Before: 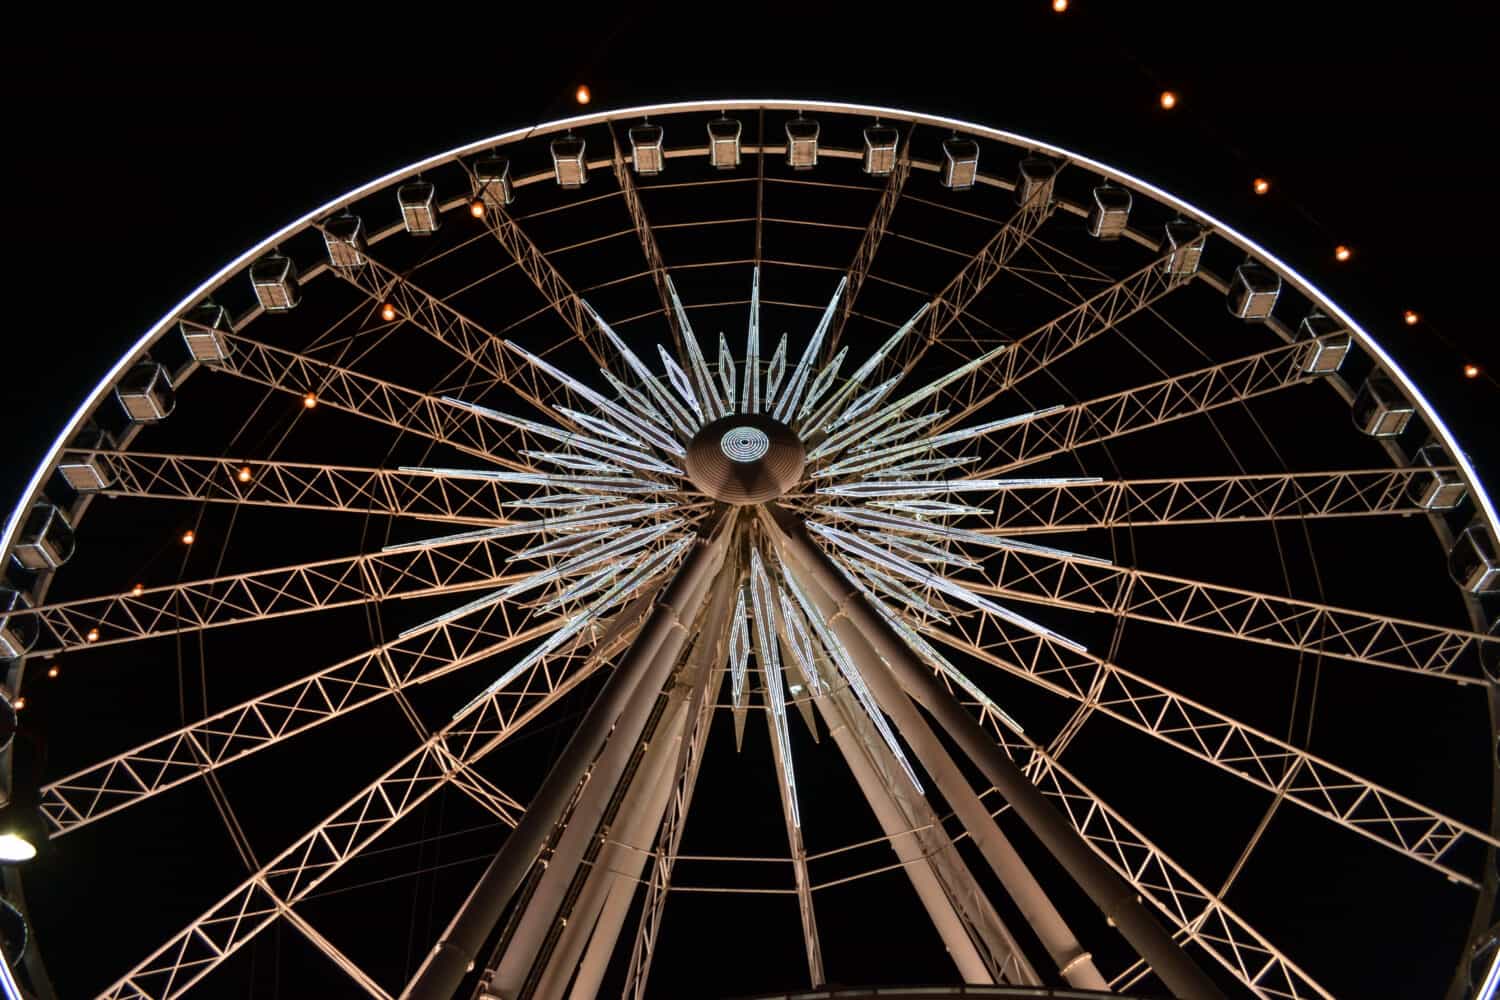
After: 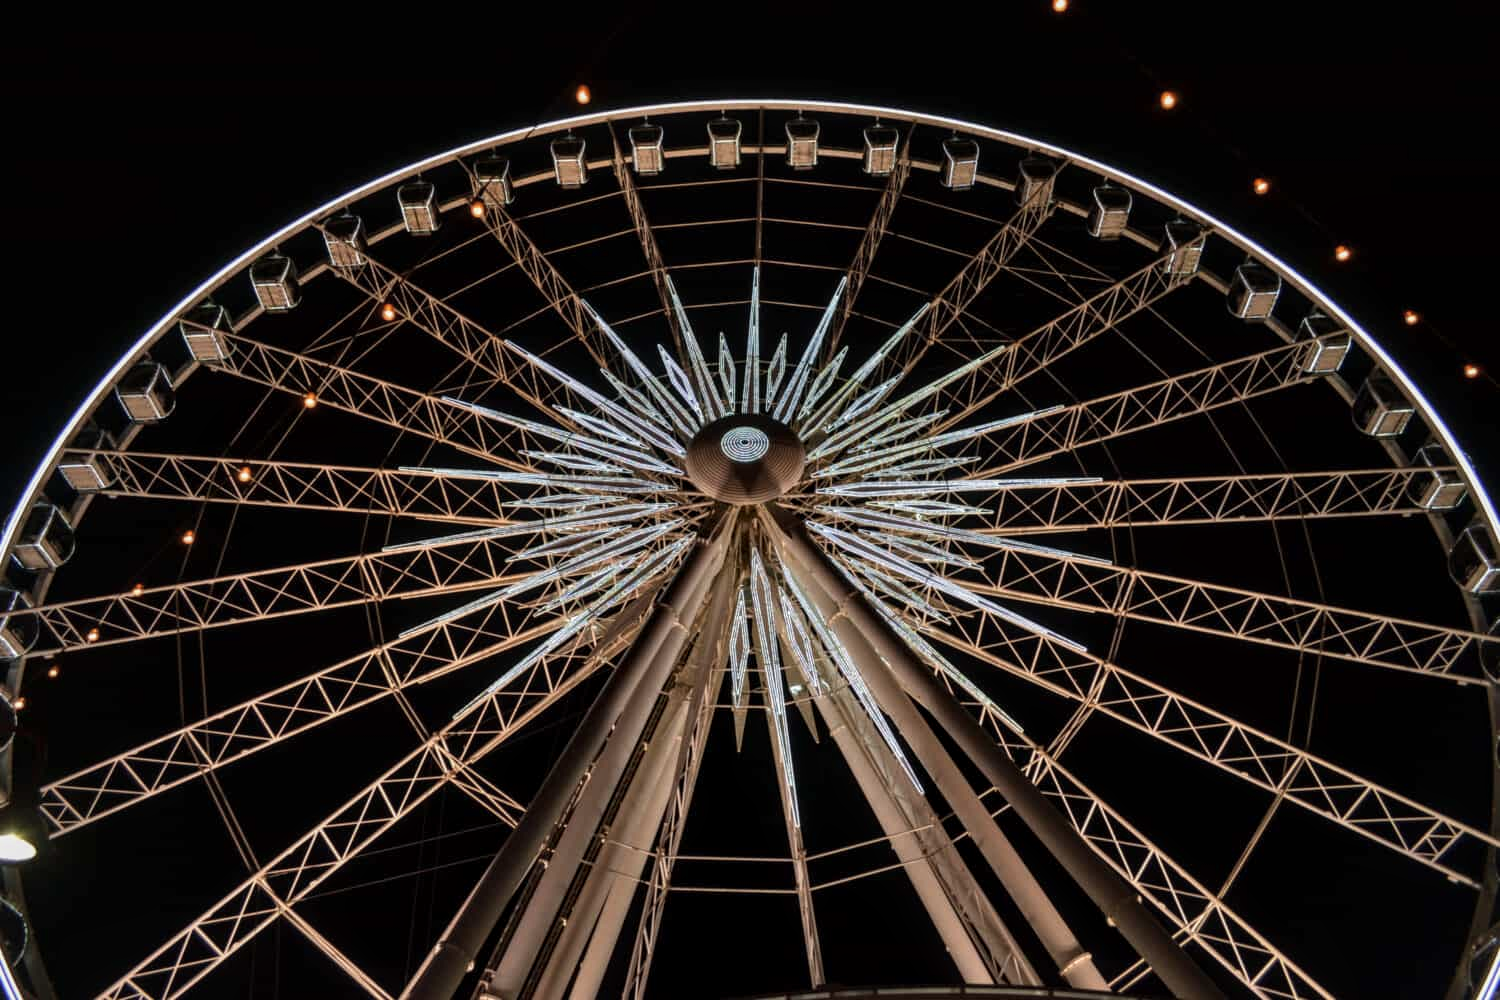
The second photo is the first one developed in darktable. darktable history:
local contrast: on, module defaults
contrast brightness saturation: saturation -0.063
